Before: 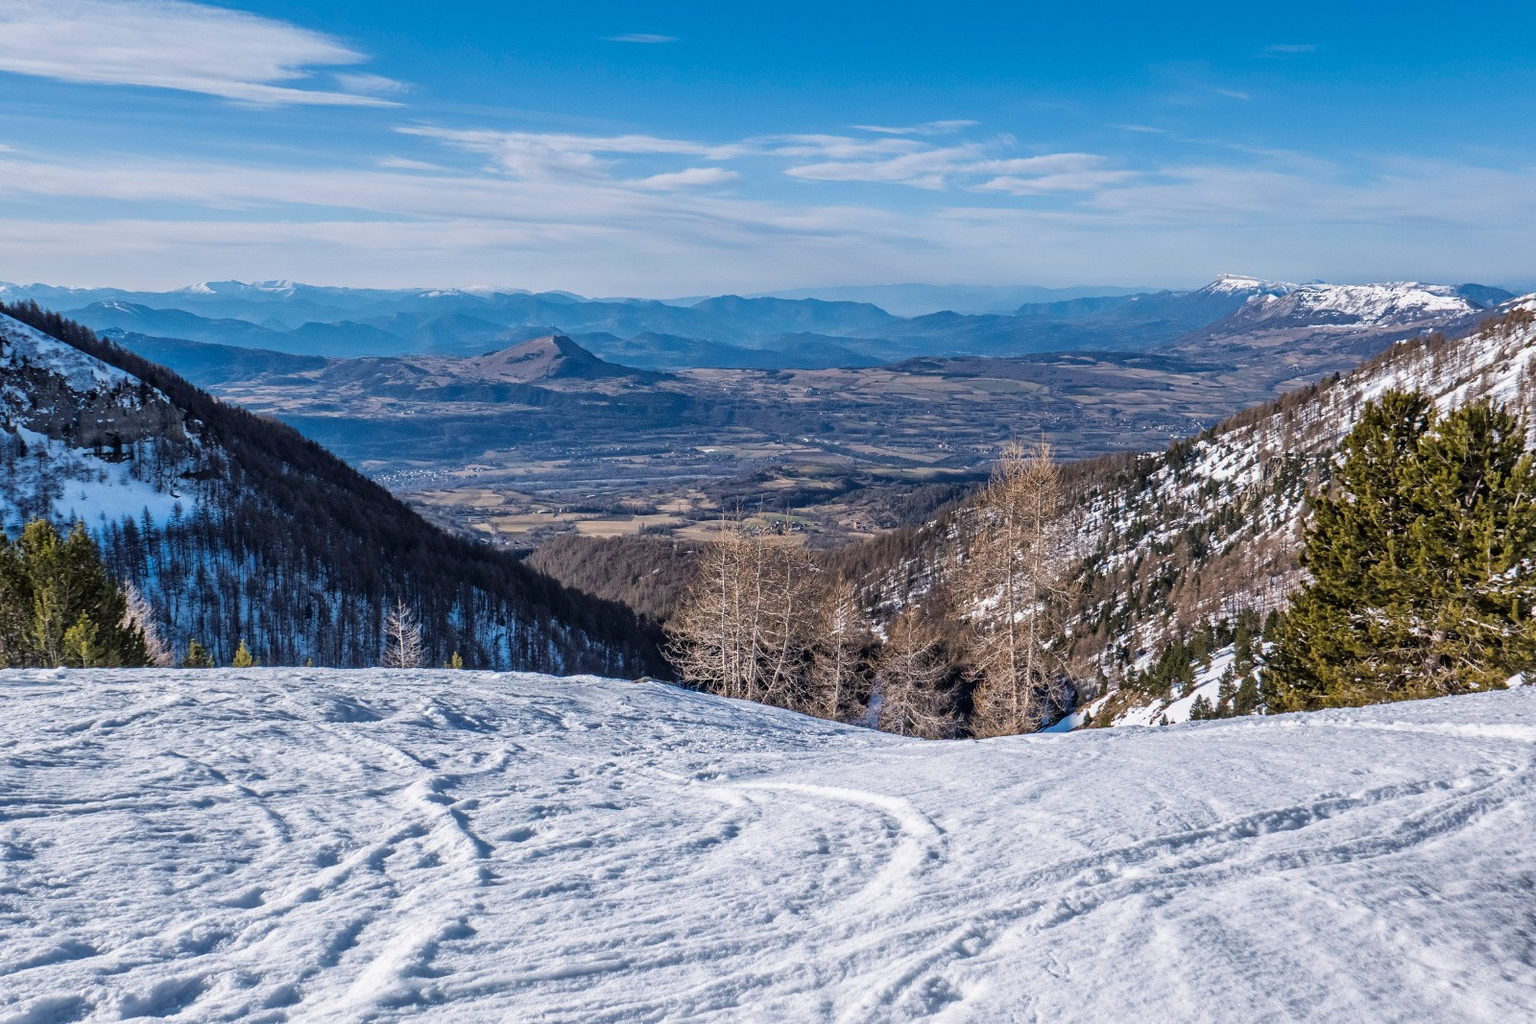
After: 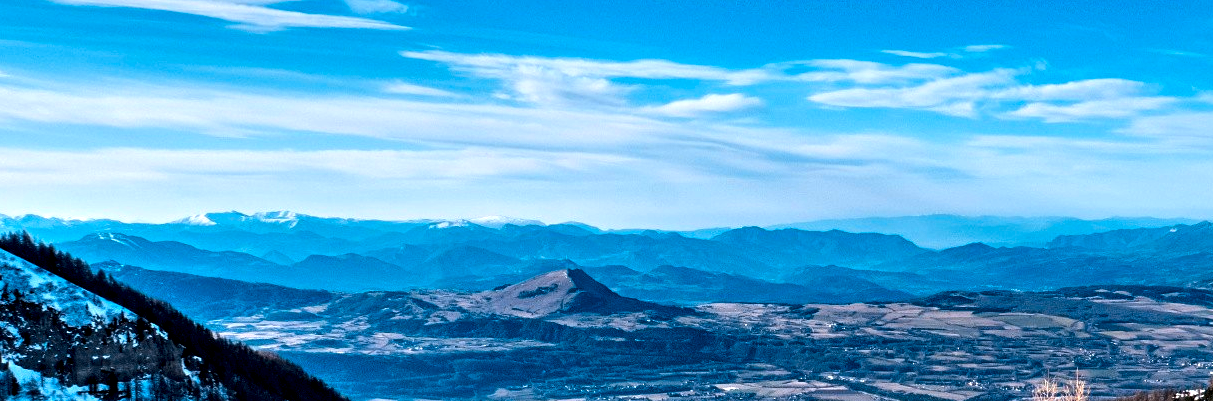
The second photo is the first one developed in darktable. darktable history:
crop: left 0.578%, top 7.631%, right 23.585%, bottom 54.722%
local contrast: highlights 209%, shadows 132%, detail 138%, midtone range 0.257
tone equalizer: -8 EV -0.428 EV, -7 EV -0.408 EV, -6 EV -0.325 EV, -5 EV -0.234 EV, -3 EV 0.218 EV, -2 EV 0.304 EV, -1 EV 0.401 EV, +0 EV 0.409 EV, edges refinement/feathering 500, mask exposure compensation -1.57 EV, preserve details no
color balance rgb: shadows lift › luminance -20.255%, global offset › luminance -0.261%, perceptual saturation grading › global saturation 29.794%, hue shift -9.1°
contrast brightness saturation: contrast 0.043, saturation 0.163
